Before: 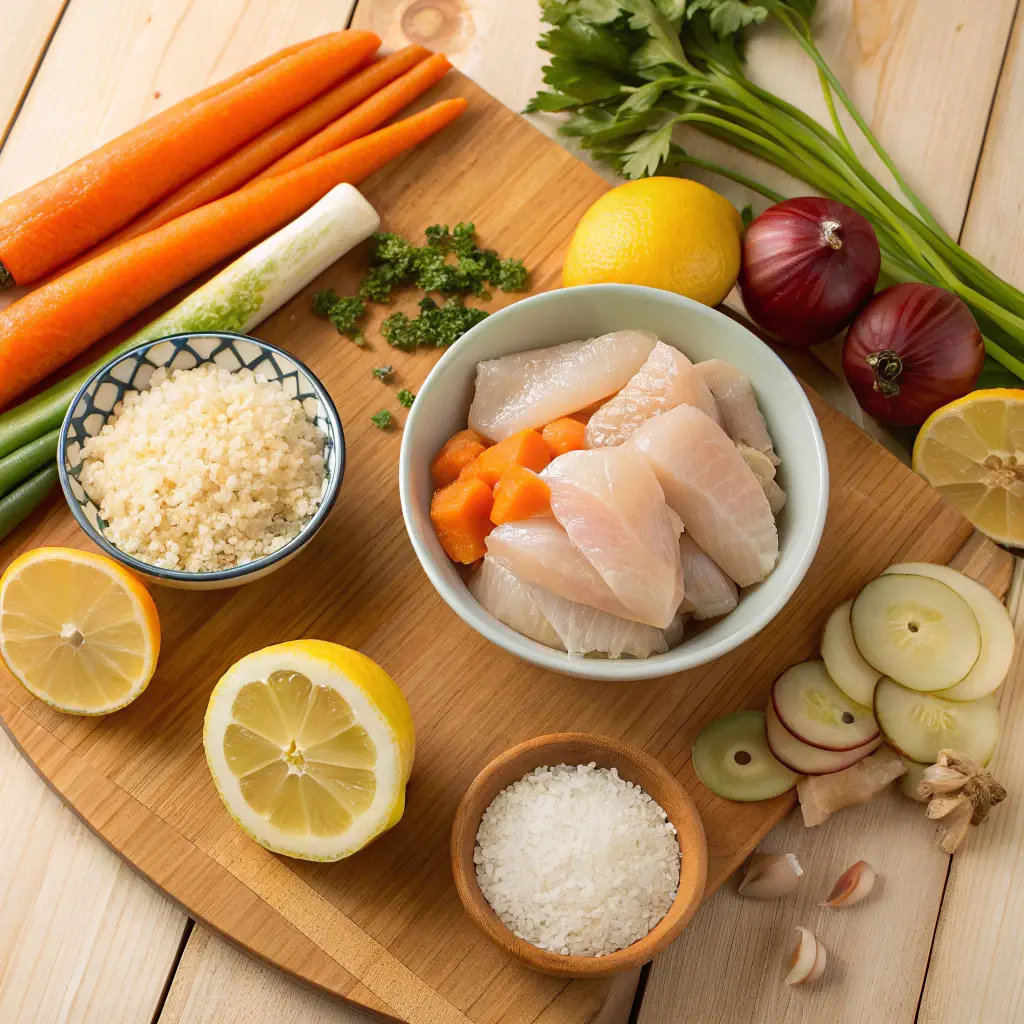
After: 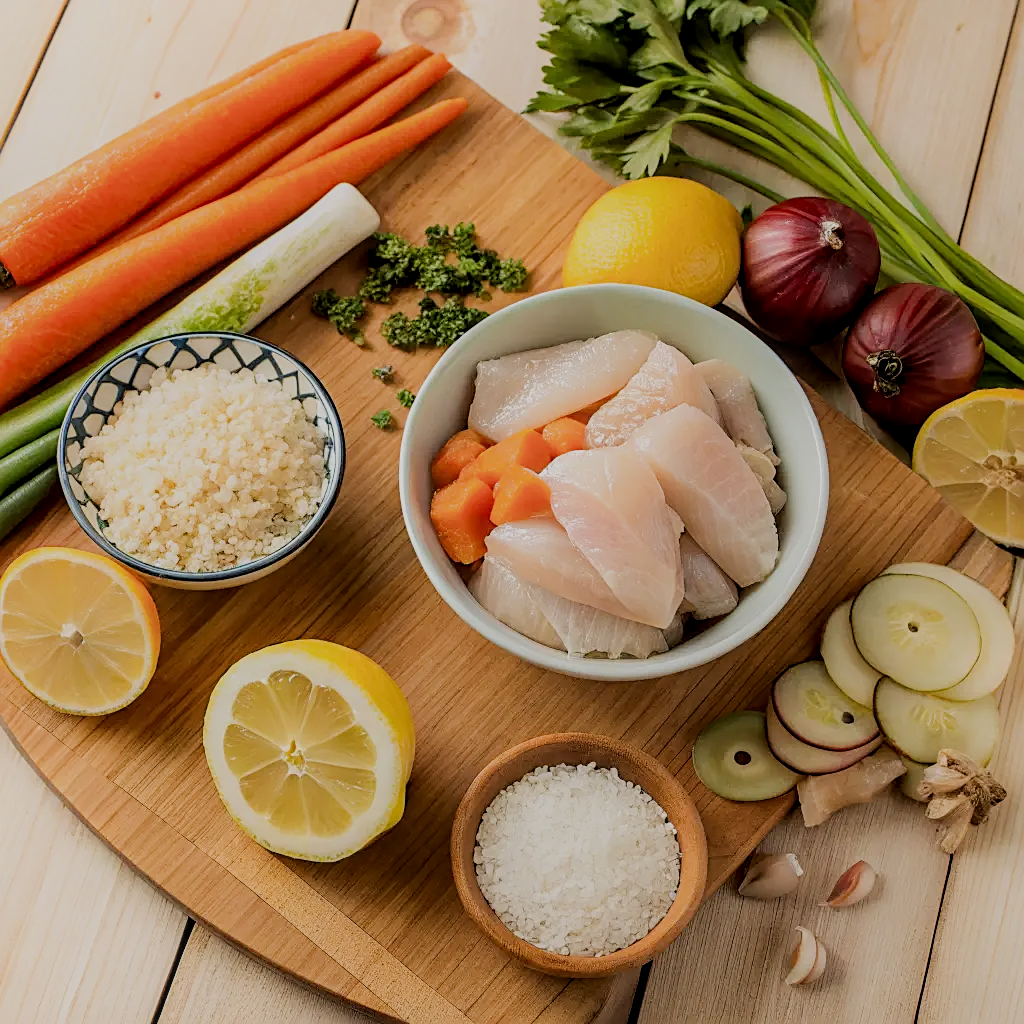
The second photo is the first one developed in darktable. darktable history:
local contrast: on, module defaults
filmic rgb: black relative exposure -6.06 EV, white relative exposure 6.97 EV, hardness 2.24
shadows and highlights: shadows -22.32, highlights 45.06, soften with gaussian
sharpen: on, module defaults
